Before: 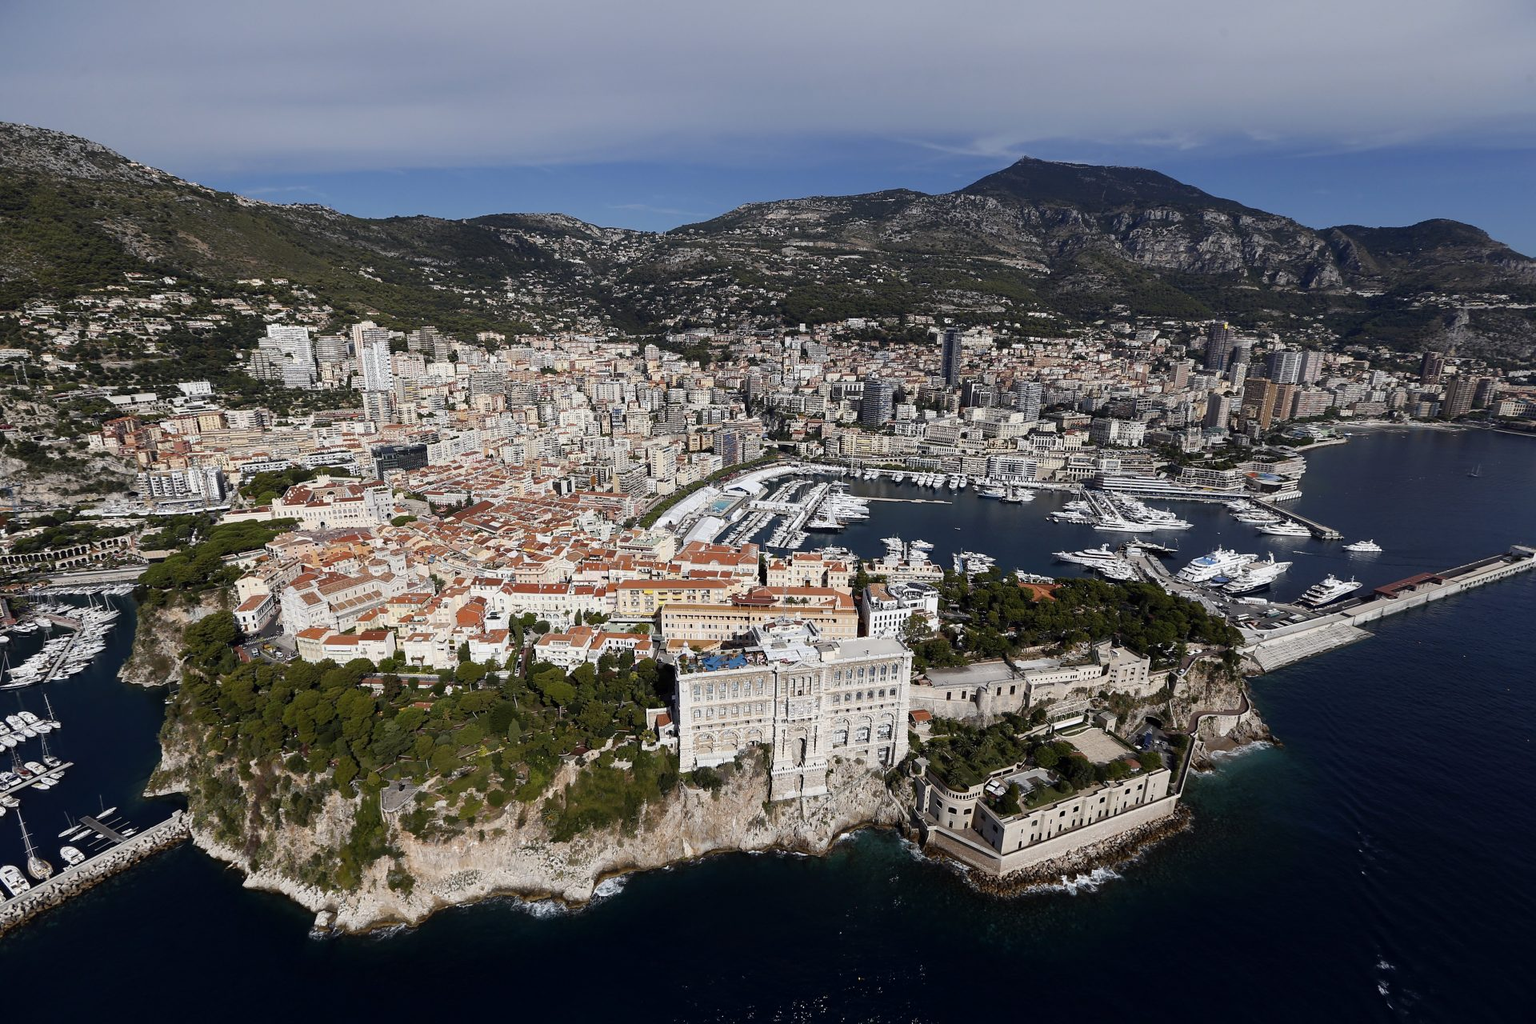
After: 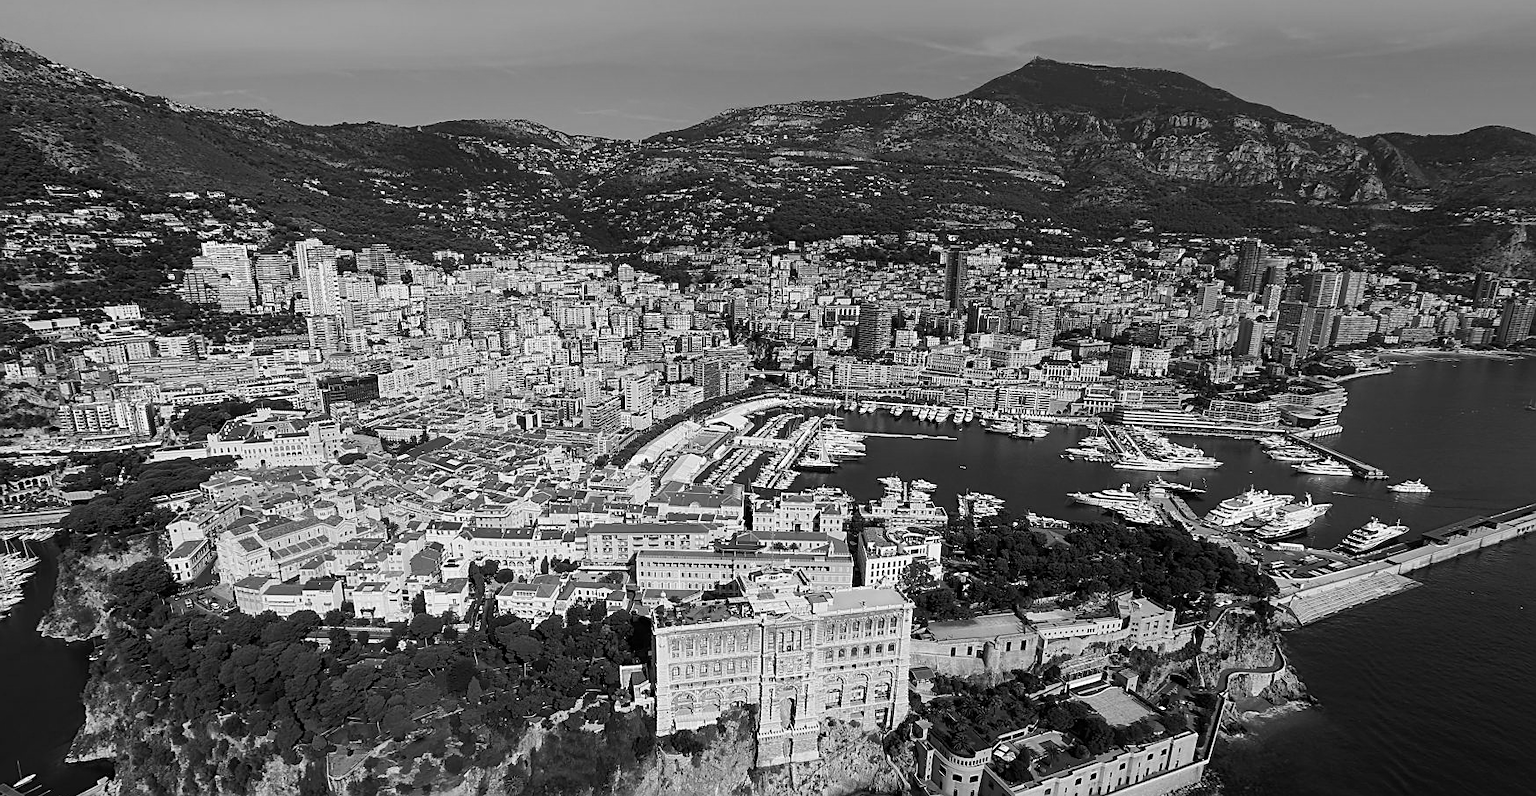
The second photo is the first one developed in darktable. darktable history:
tone equalizer: on, module defaults
color calibration: output gray [0.22, 0.42, 0.37, 0], illuminant same as pipeline (D50), adaptation XYZ, x 0.346, y 0.358, temperature 5017.72 K
sharpen: on, module defaults
crop: left 5.514%, top 10.295%, right 3.743%, bottom 19.134%
